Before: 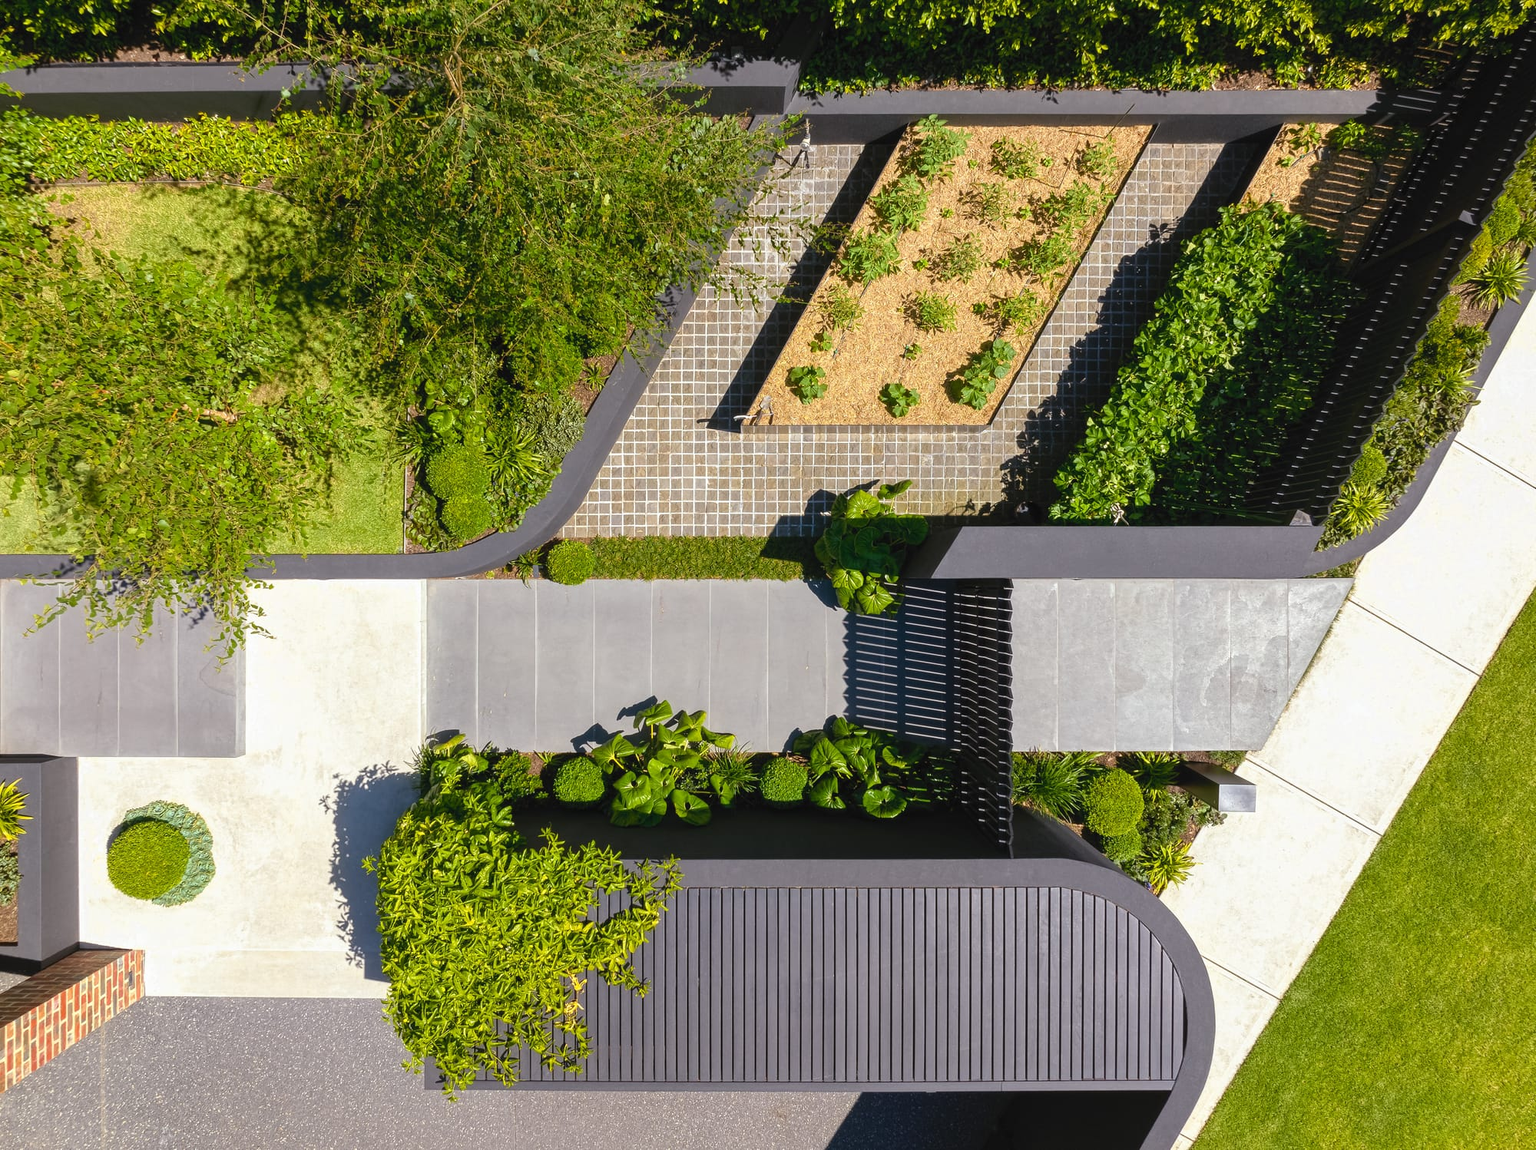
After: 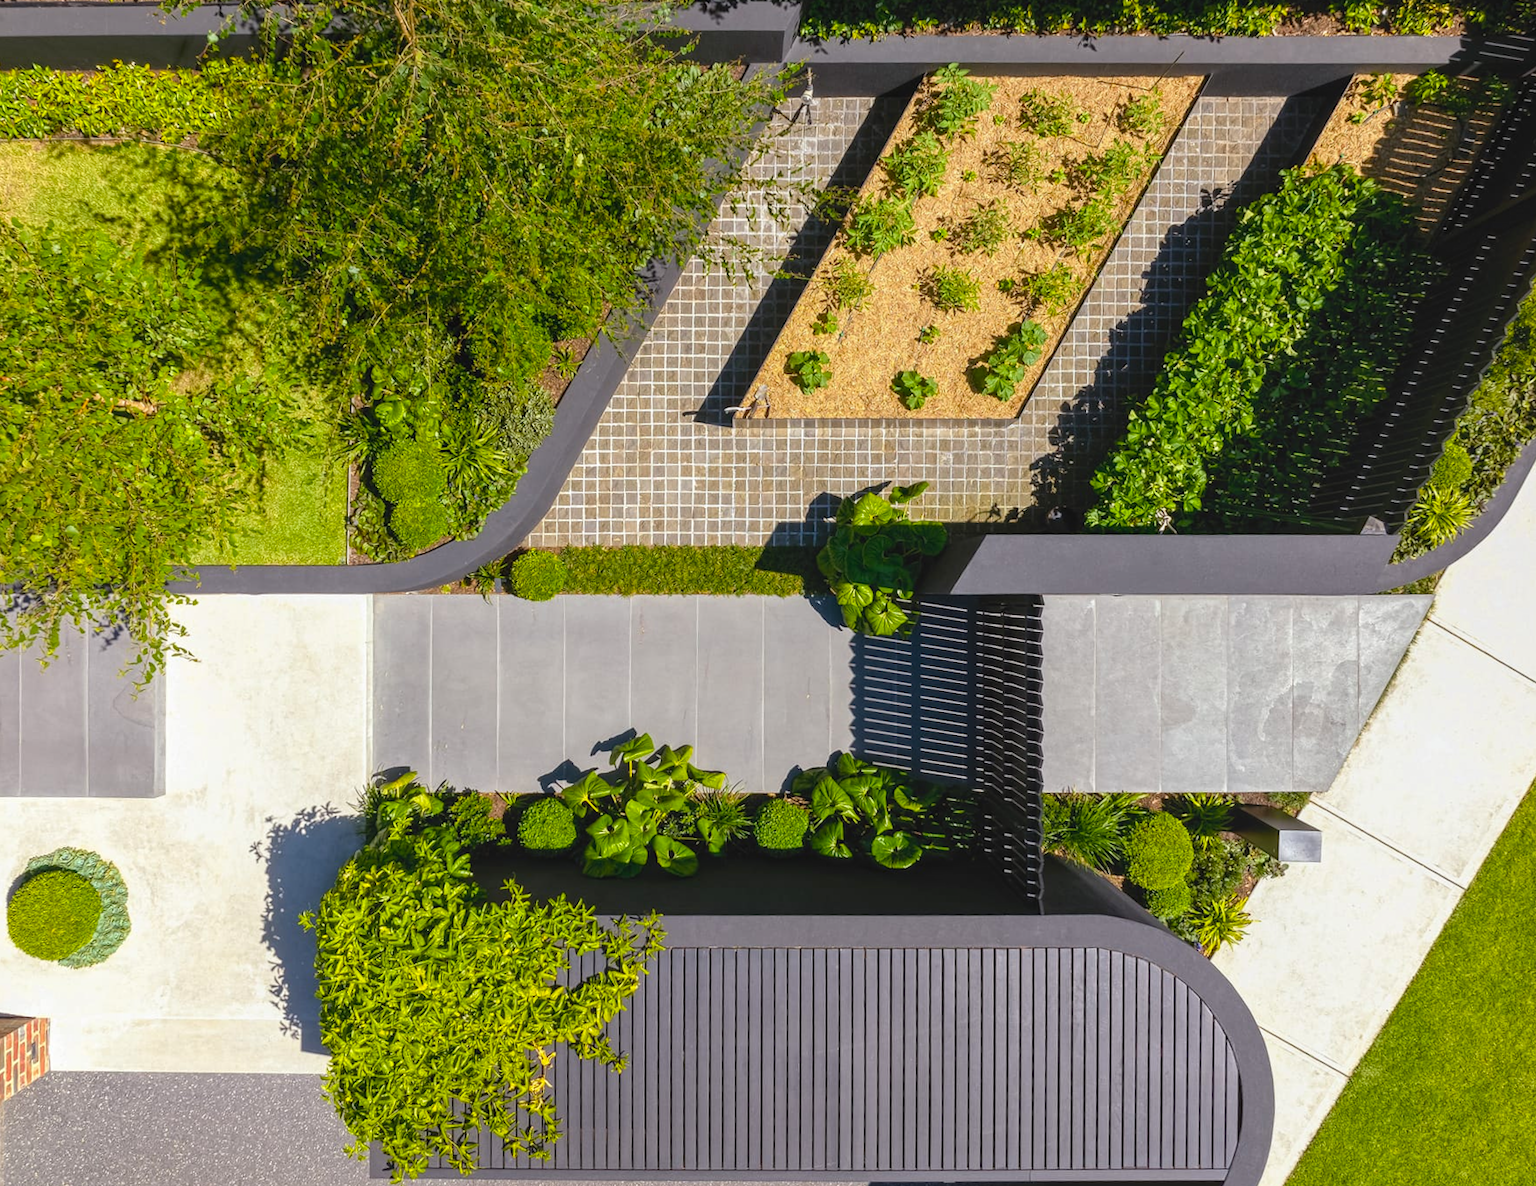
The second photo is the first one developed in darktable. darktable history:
rotate and perspective: rotation -3.18°, automatic cropping off
color balance: output saturation 110%
local contrast: detail 110%
crop and rotate: angle -3.27°, left 5.211%, top 5.211%, right 4.607%, bottom 4.607%
